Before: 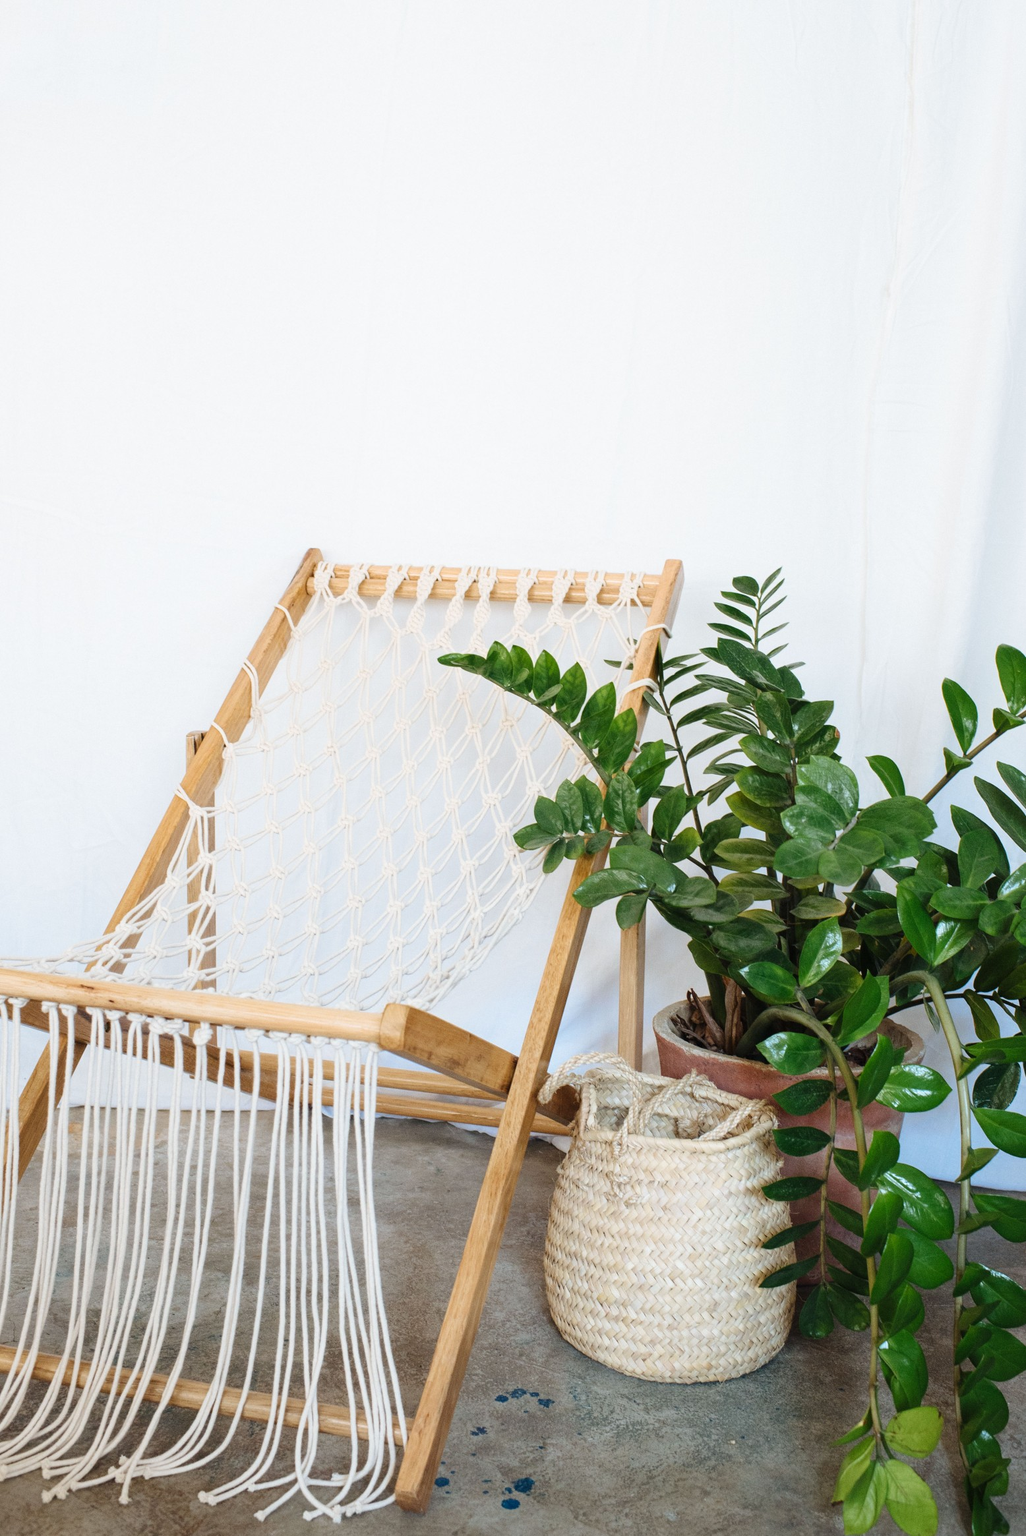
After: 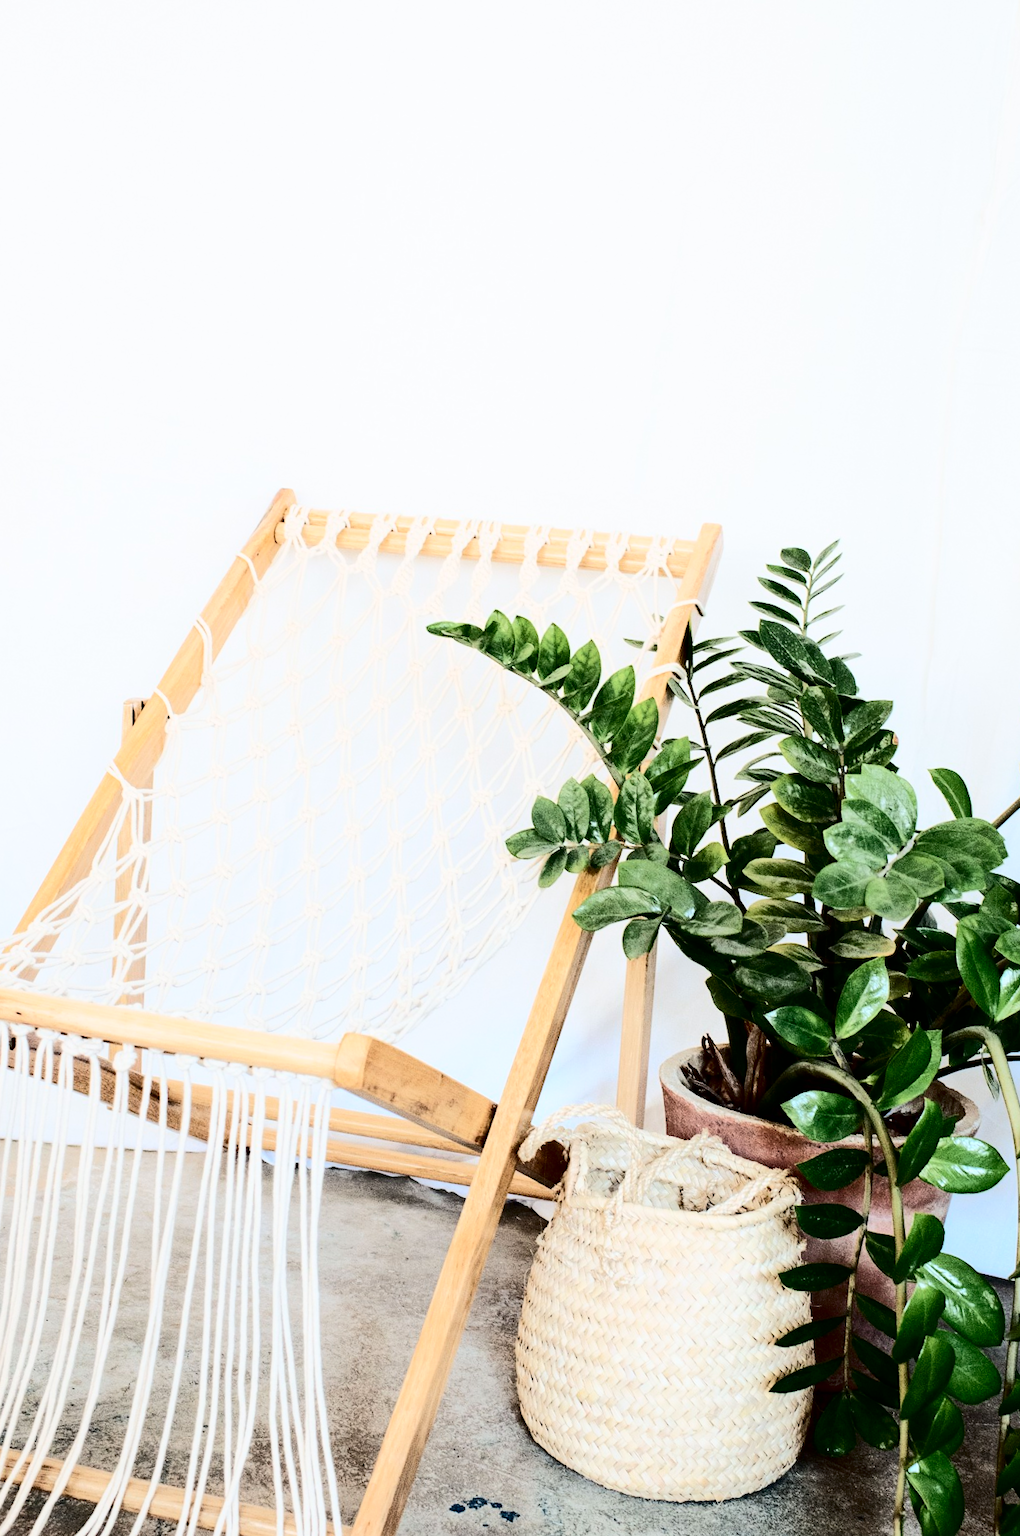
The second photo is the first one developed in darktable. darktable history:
crop and rotate: angle -2.92°, left 5.13%, top 5.168%, right 4.738%, bottom 4.3%
tone curve: curves: ch0 [(0, 0) (0.086, 0.006) (0.148, 0.021) (0.245, 0.105) (0.374, 0.401) (0.444, 0.631) (0.778, 0.915) (1, 1)], color space Lab, independent channels, preserve colors none
